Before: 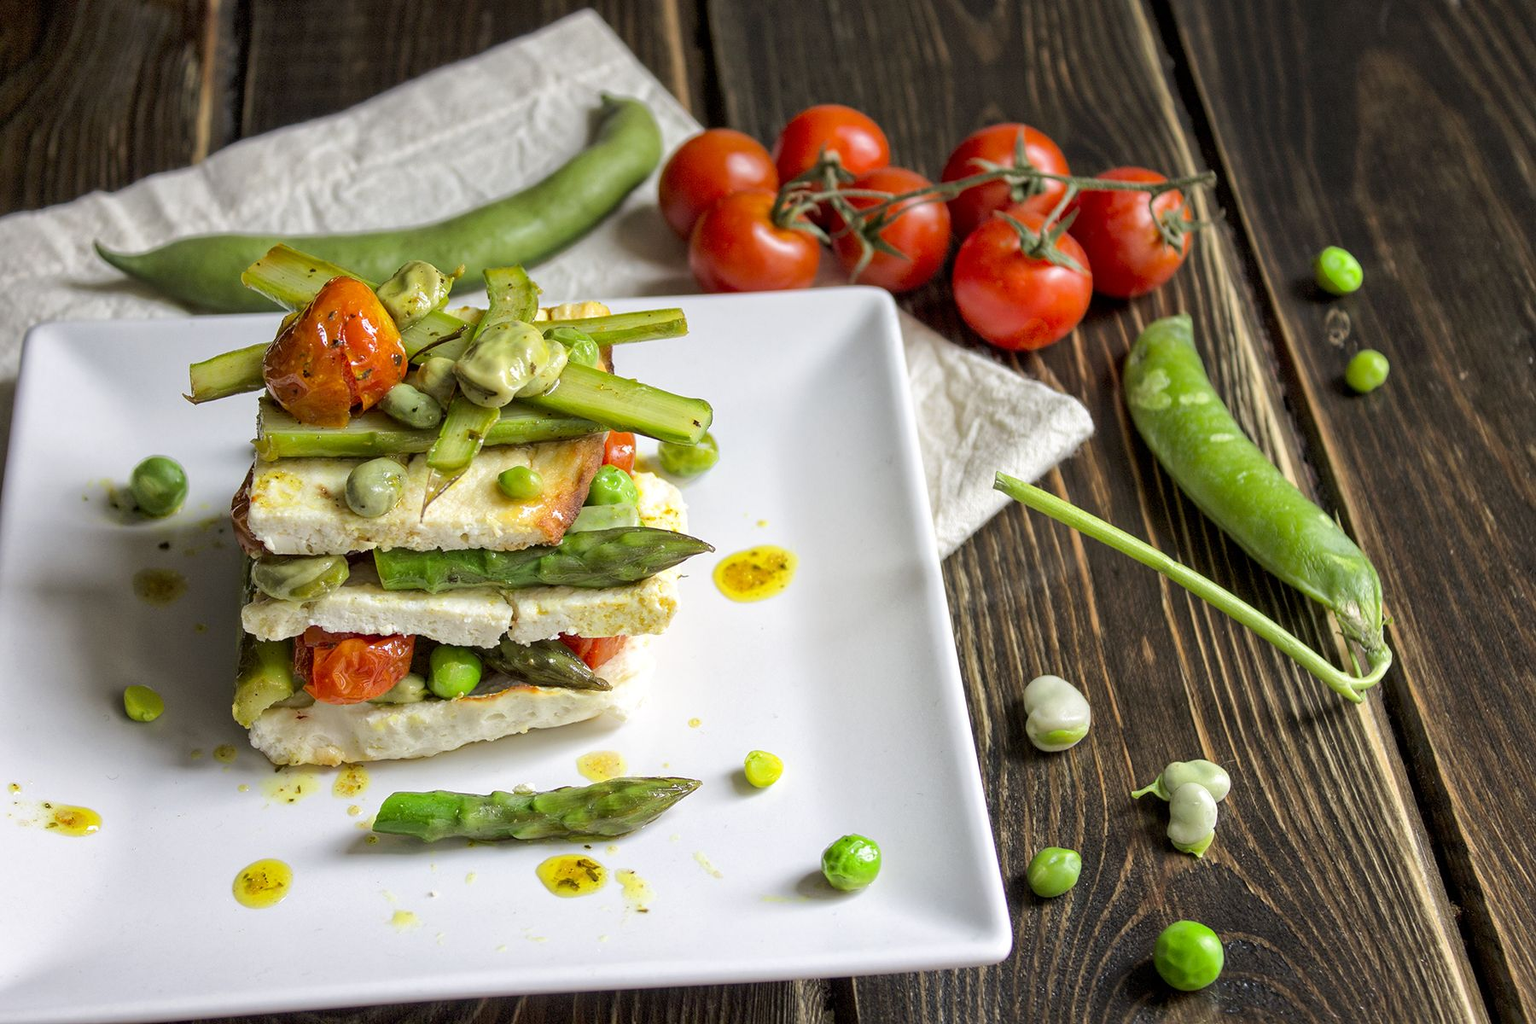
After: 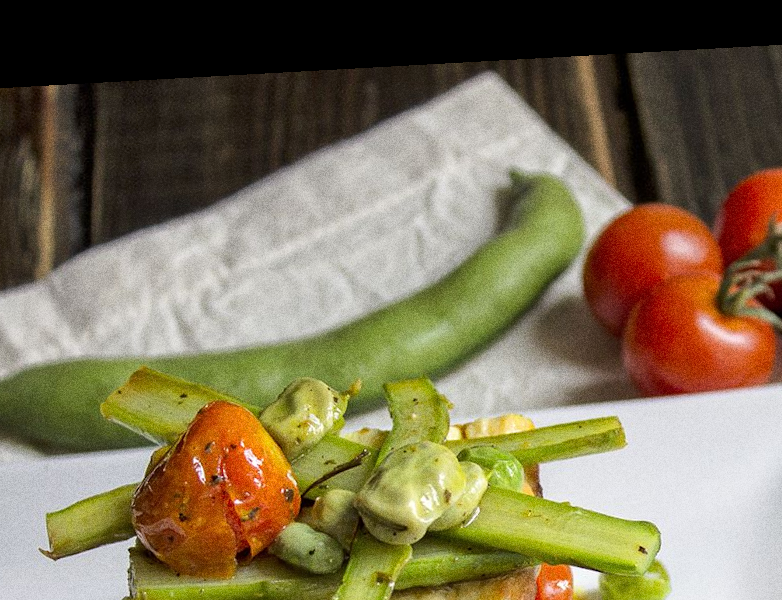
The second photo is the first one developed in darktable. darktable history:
grain: coarseness 0.09 ISO, strength 40%
rotate and perspective: rotation -3.18°, automatic cropping off
crop and rotate: left 10.817%, top 0.062%, right 47.194%, bottom 53.626%
